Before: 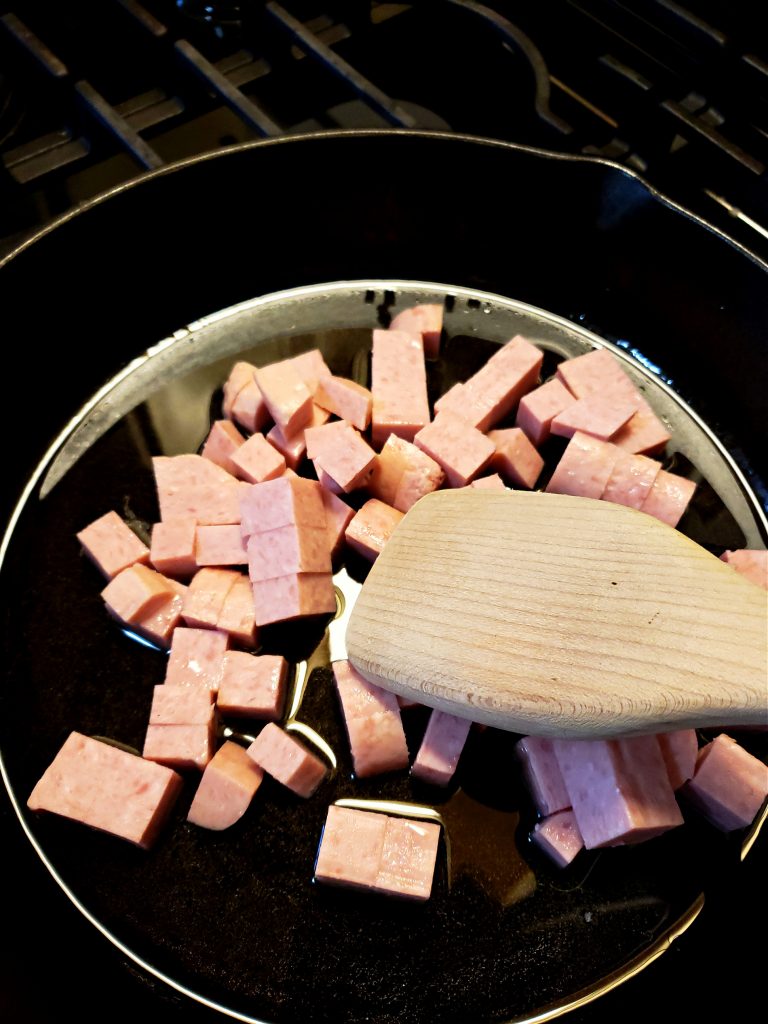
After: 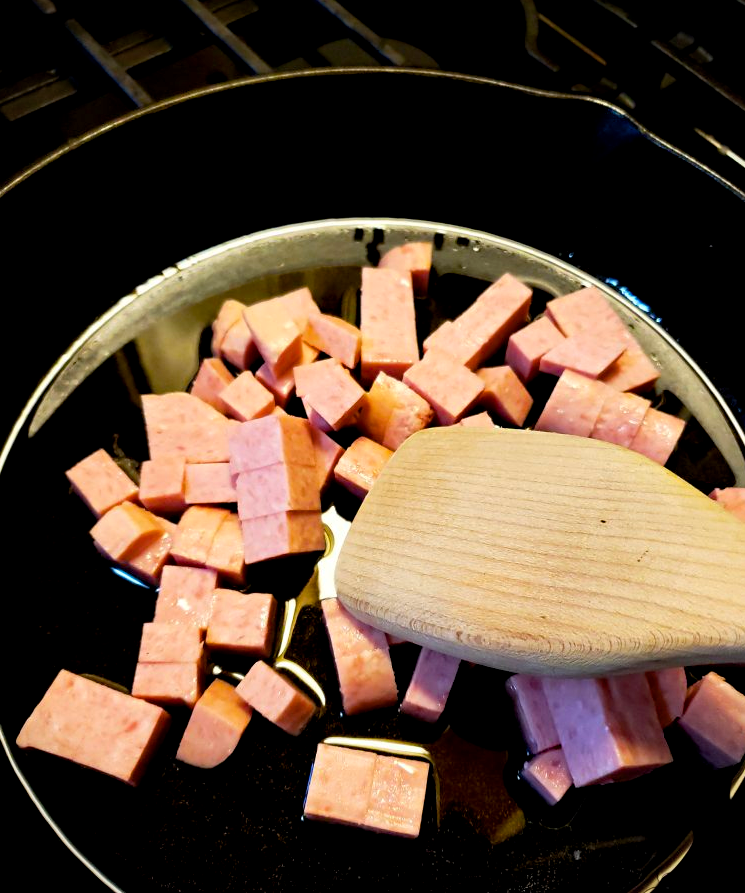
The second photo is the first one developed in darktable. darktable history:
crop: left 1.507%, top 6.147%, right 1.379%, bottom 6.637%
exposure: black level correction 0.005, exposure 0.014 EV, compensate highlight preservation false
color balance rgb: perceptual saturation grading › global saturation 25%, global vibrance 20%
vignetting: fall-off start 91.19%
